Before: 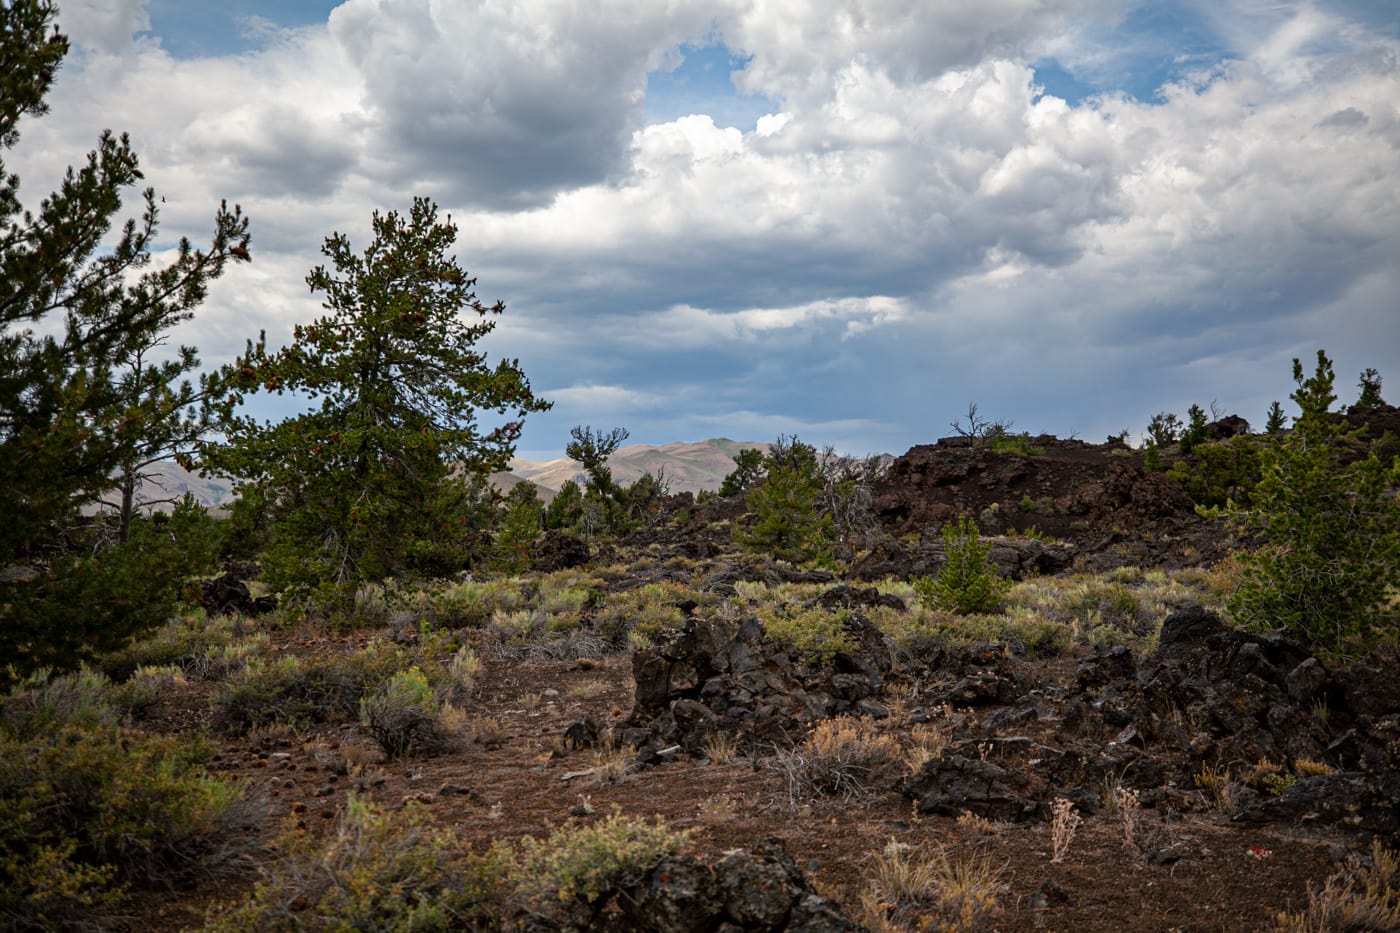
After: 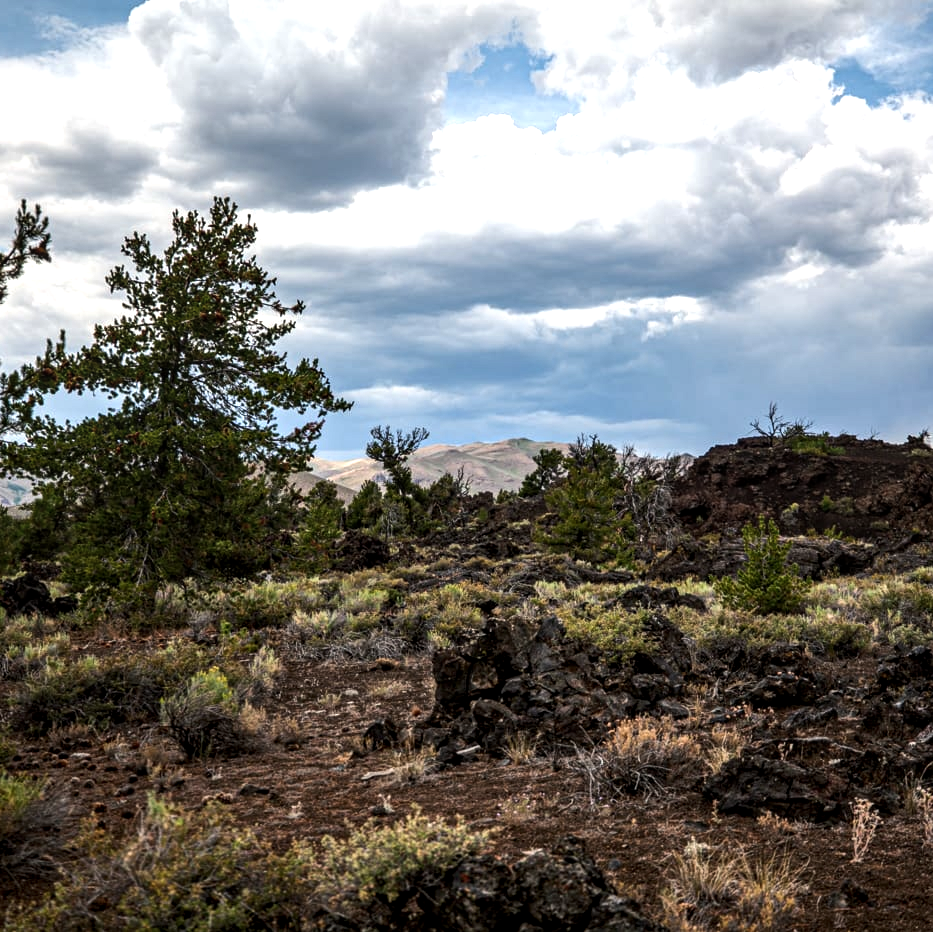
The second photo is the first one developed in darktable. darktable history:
tone equalizer: -8 EV -0.75 EV, -7 EV -0.7 EV, -6 EV -0.6 EV, -5 EV -0.4 EV, -3 EV 0.4 EV, -2 EV 0.6 EV, -1 EV 0.7 EV, +0 EV 0.75 EV, edges refinement/feathering 500, mask exposure compensation -1.57 EV, preserve details no
crop and rotate: left 14.385%, right 18.948%
local contrast: detail 130%
